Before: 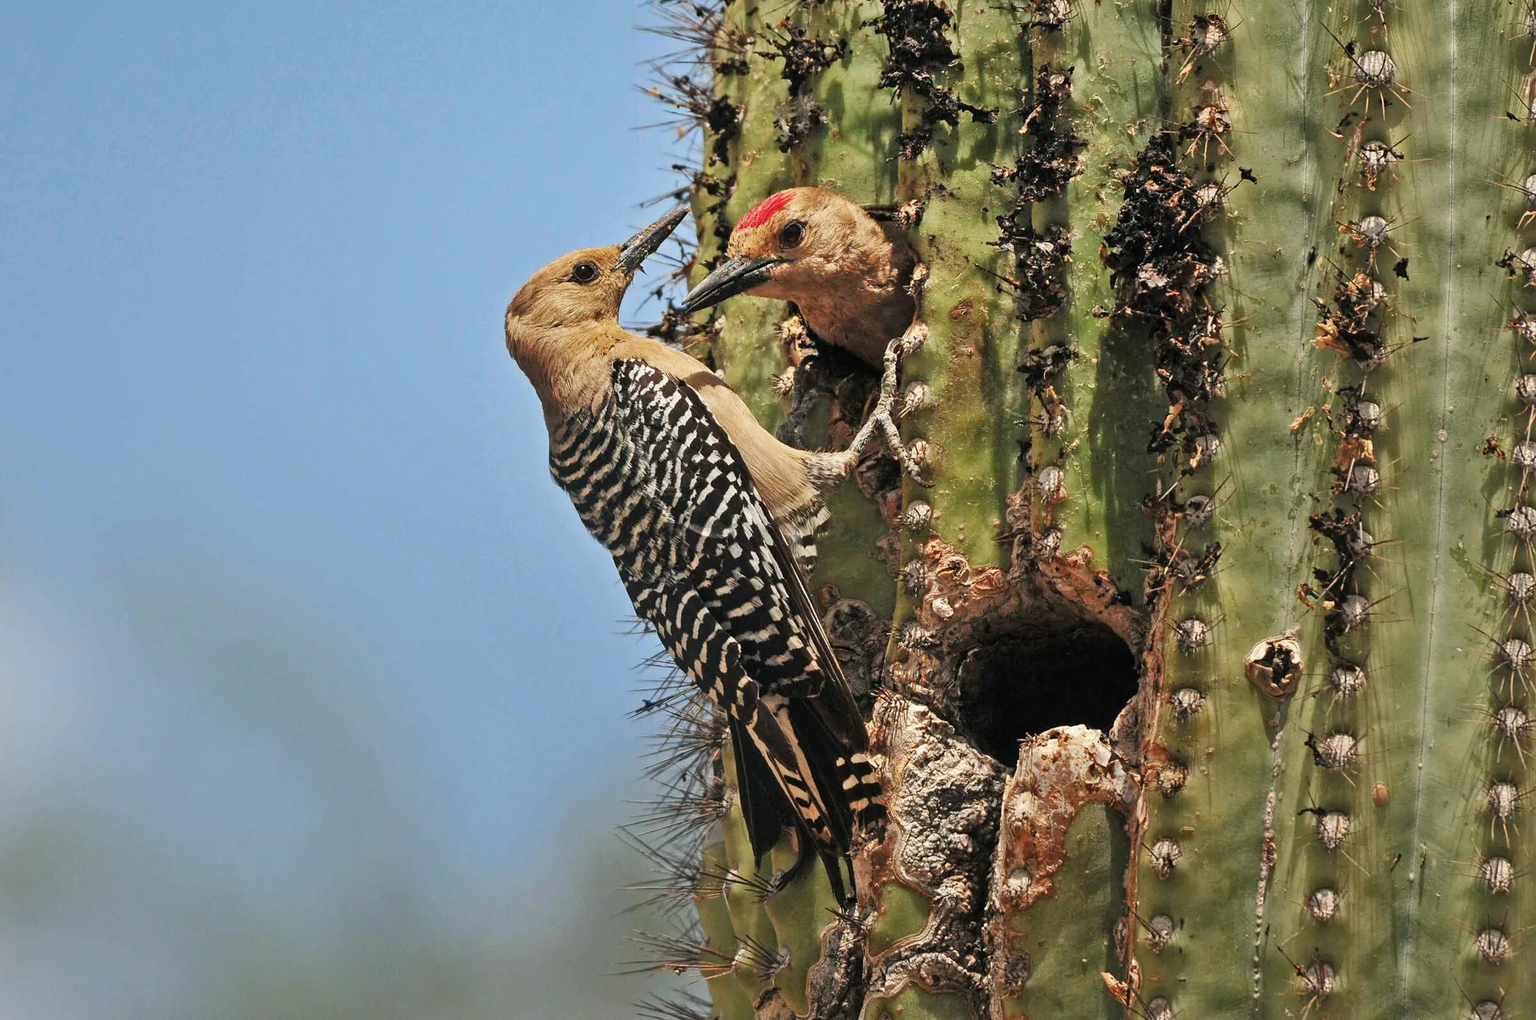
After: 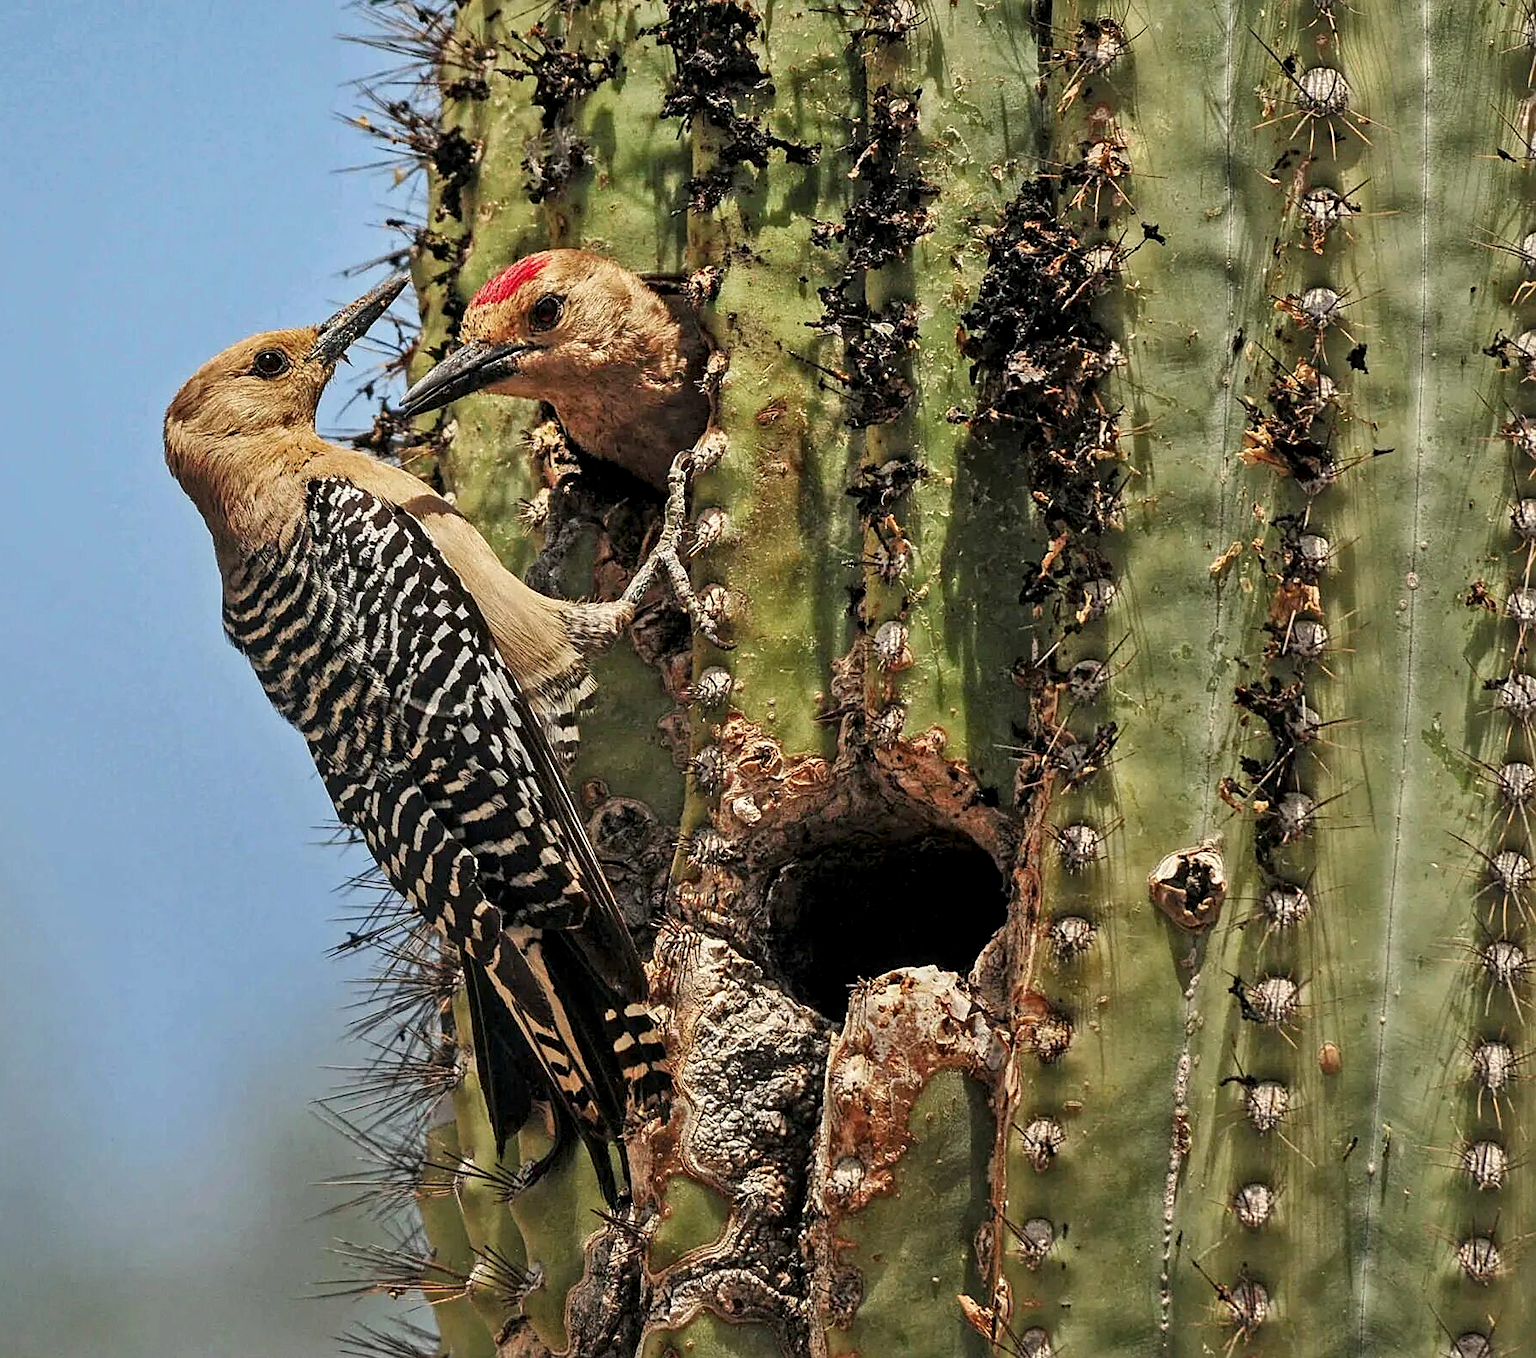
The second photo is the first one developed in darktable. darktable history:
crop and rotate: left 24.909%
sharpen: on, module defaults
local contrast: shadows 92%, midtone range 0.497
